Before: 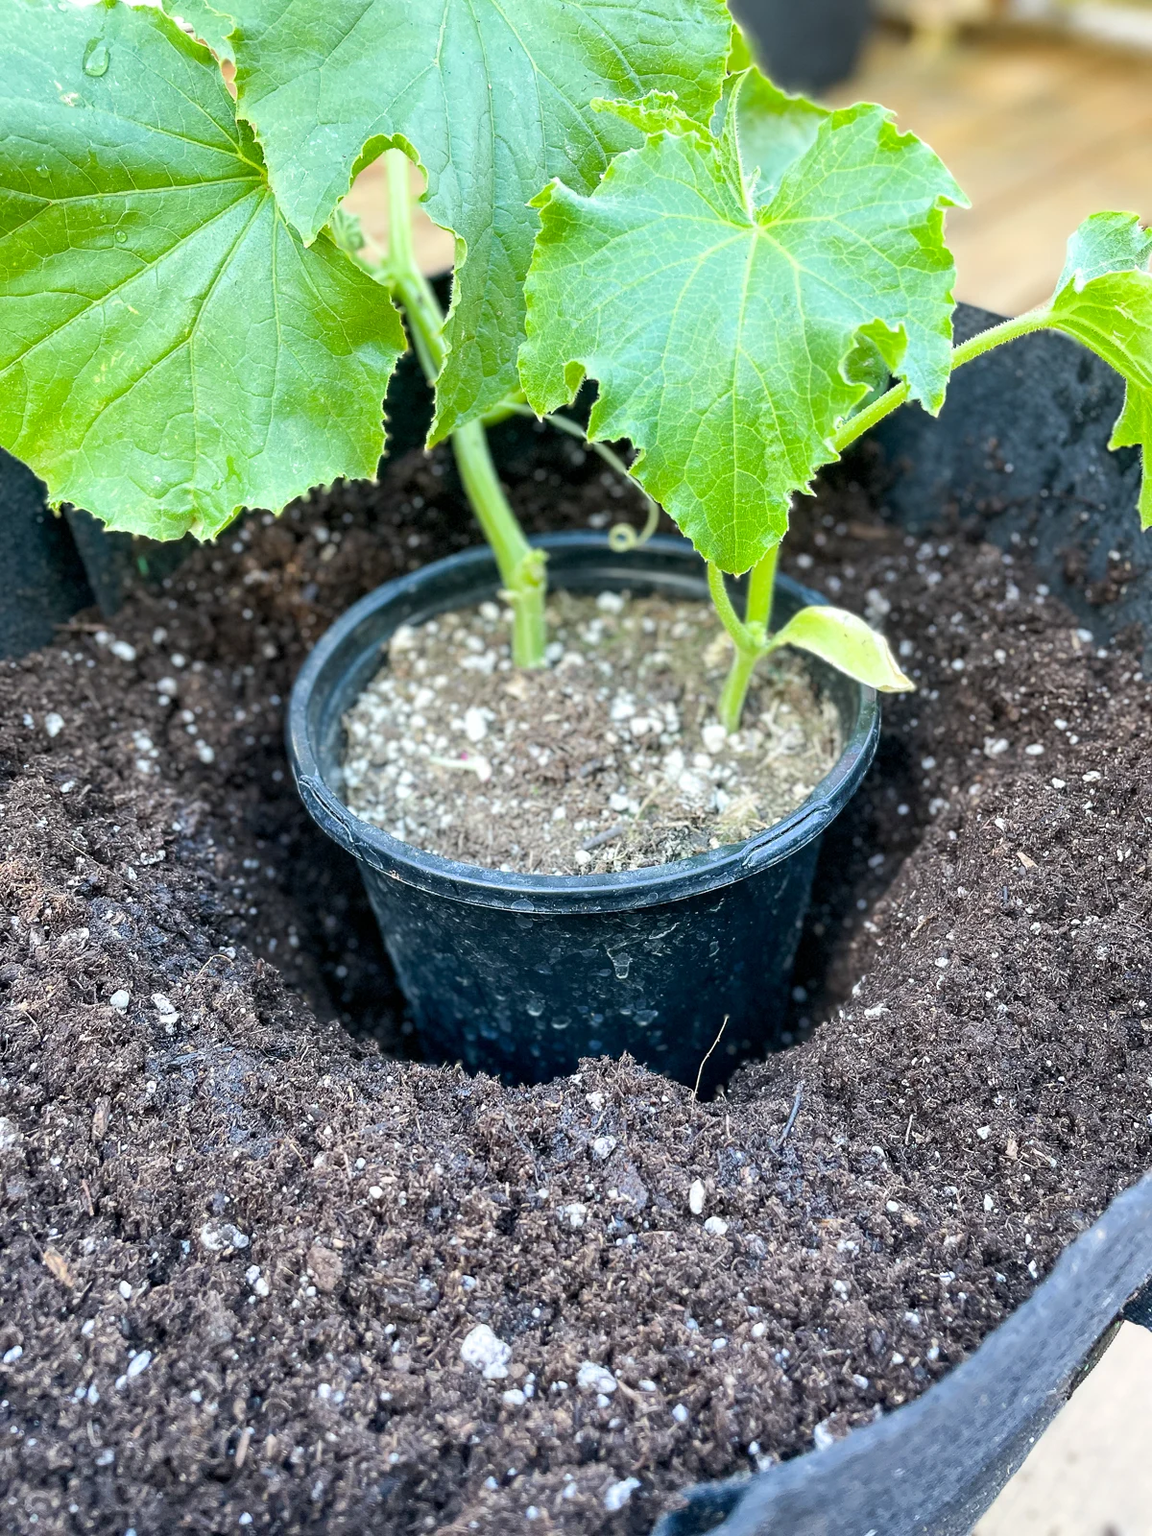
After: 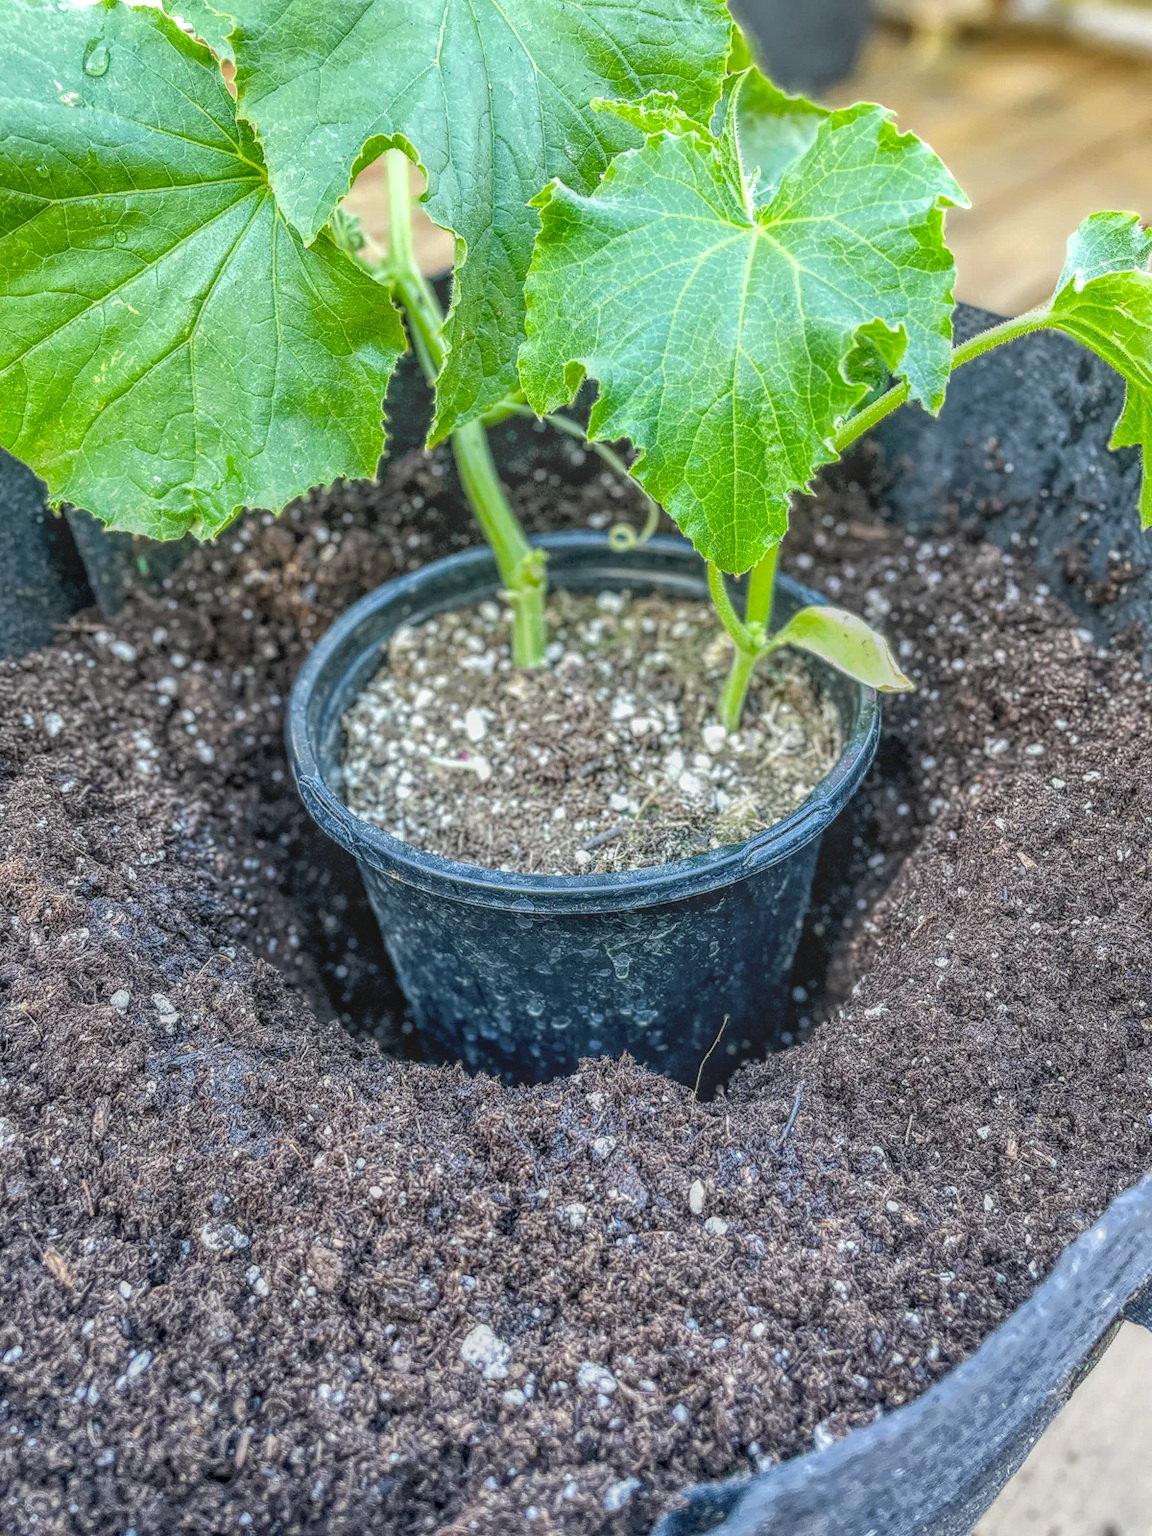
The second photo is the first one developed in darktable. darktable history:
local contrast: highlights 20%, shadows 23%, detail 201%, midtone range 0.2
